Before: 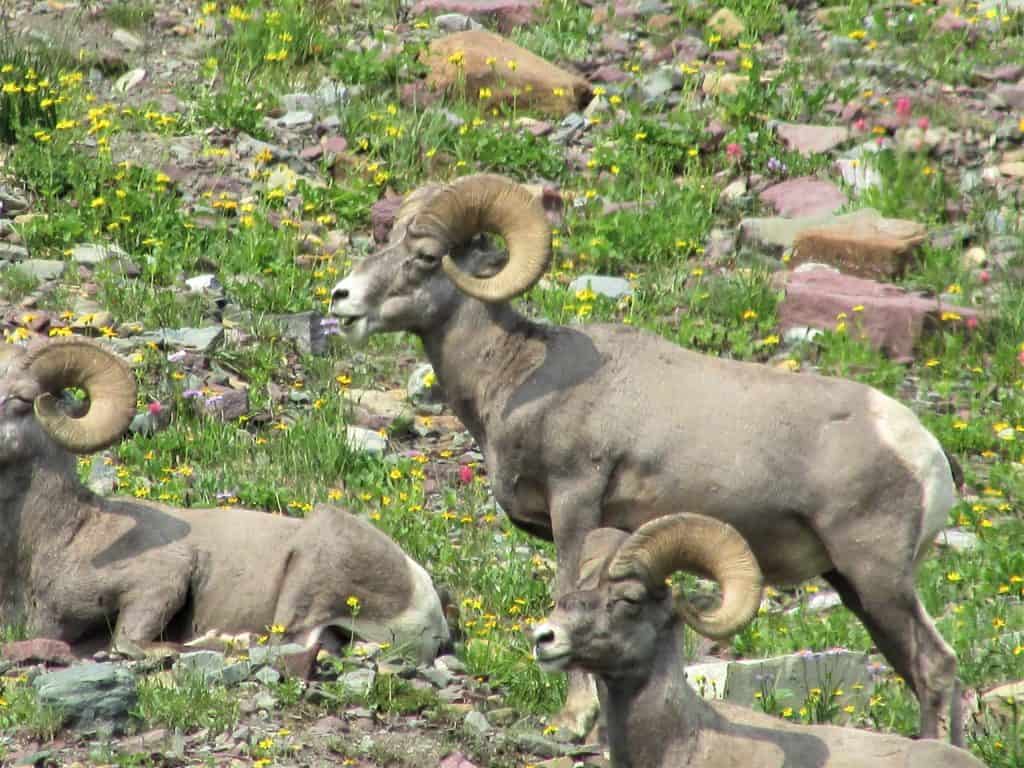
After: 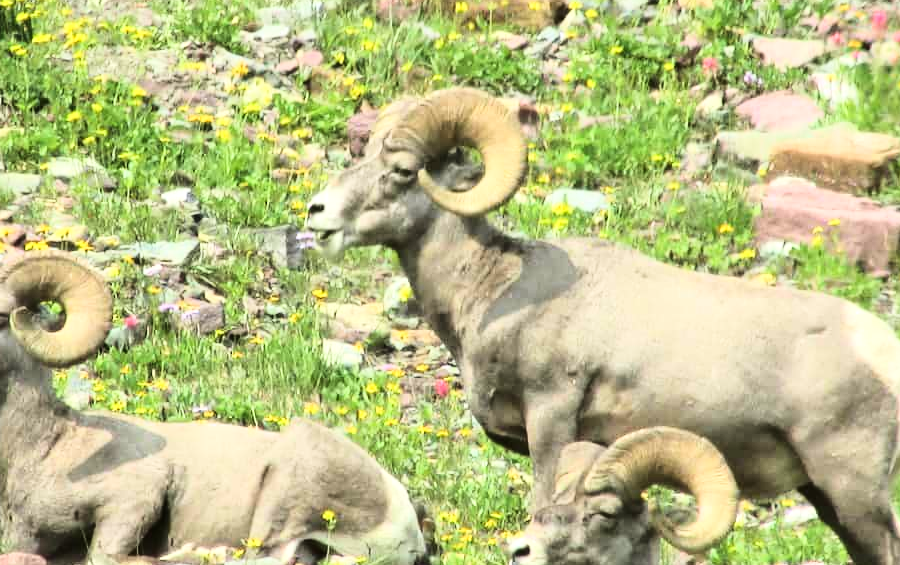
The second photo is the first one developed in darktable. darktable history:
crop and rotate: left 2.425%, top 11.305%, right 9.6%, bottom 15.08%
color balance: mode lift, gamma, gain (sRGB), lift [1.04, 1, 1, 0.97], gamma [1.01, 1, 1, 0.97], gain [0.96, 1, 1, 0.97]
base curve: curves: ch0 [(0, 0) (0.028, 0.03) (0.121, 0.232) (0.46, 0.748) (0.859, 0.968) (1, 1)]
tone equalizer: -8 EV -0.417 EV, -7 EV -0.389 EV, -6 EV -0.333 EV, -5 EV -0.222 EV, -3 EV 0.222 EV, -2 EV 0.333 EV, -1 EV 0.389 EV, +0 EV 0.417 EV, edges refinement/feathering 500, mask exposure compensation -1.57 EV, preserve details no
